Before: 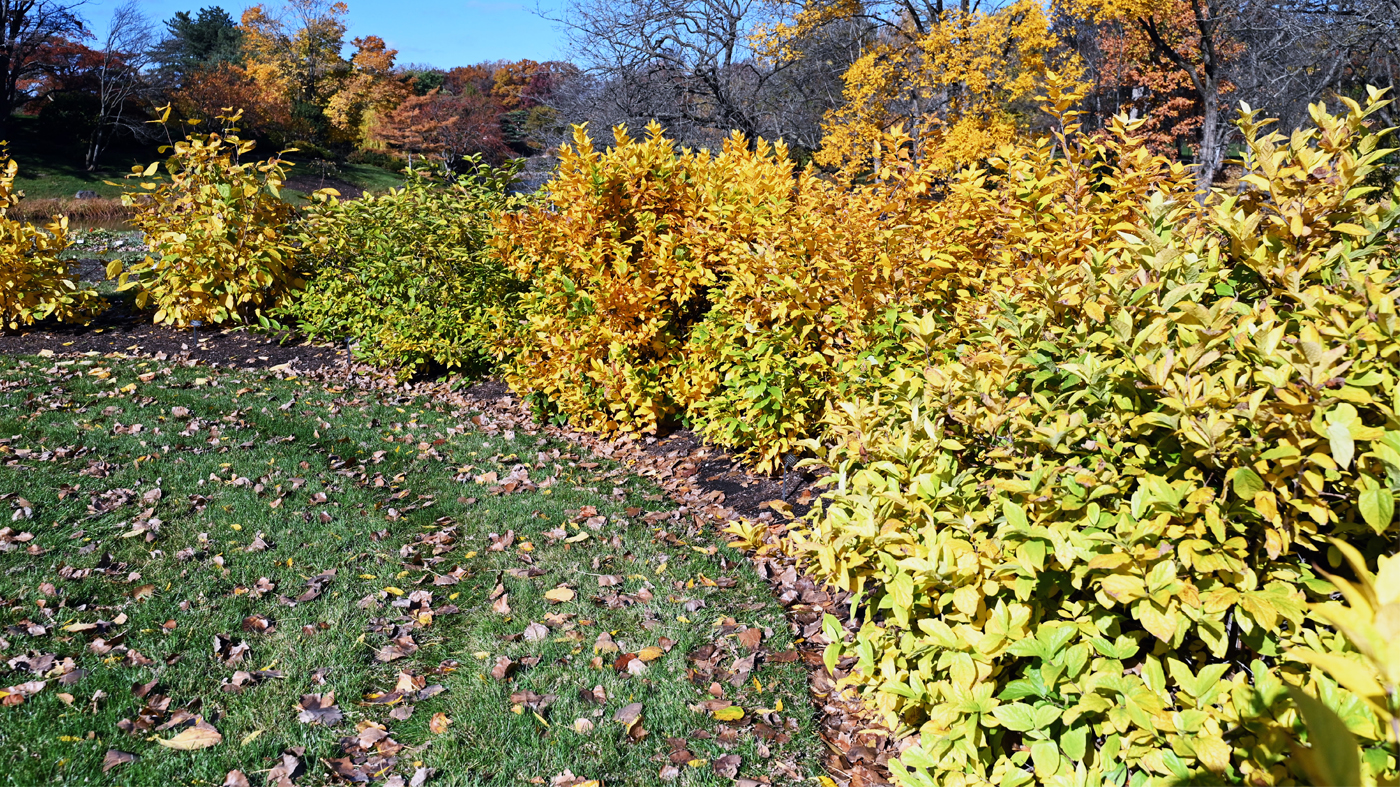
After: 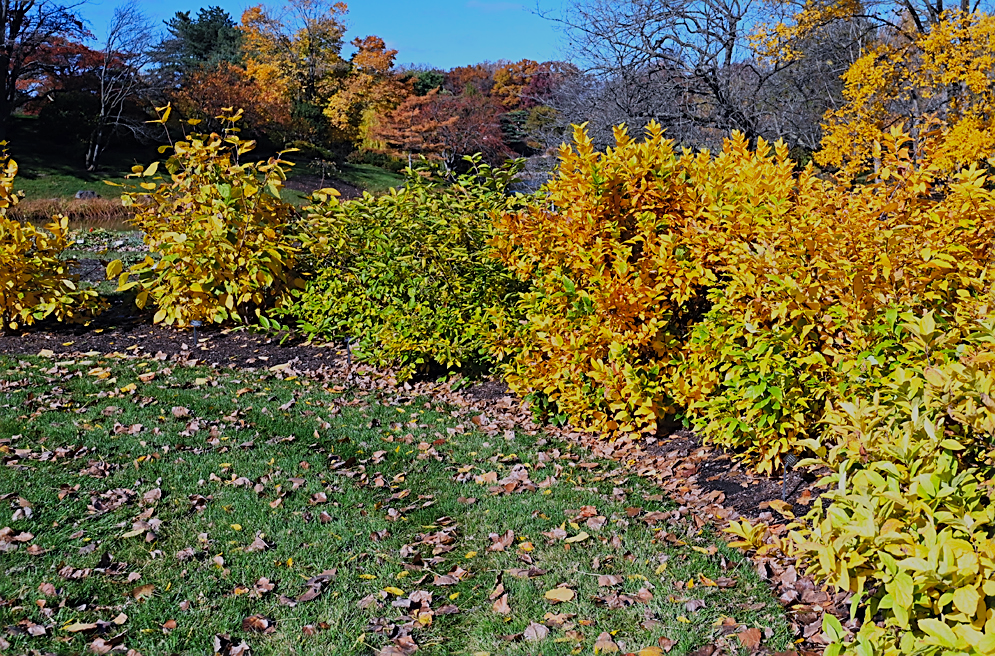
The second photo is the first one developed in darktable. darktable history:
contrast brightness saturation: contrast 0.07, brightness 0.18, saturation 0.4
sharpen: on, module defaults
exposure: exposure -1 EV, compensate highlight preservation false
crop: right 28.885%, bottom 16.626%
